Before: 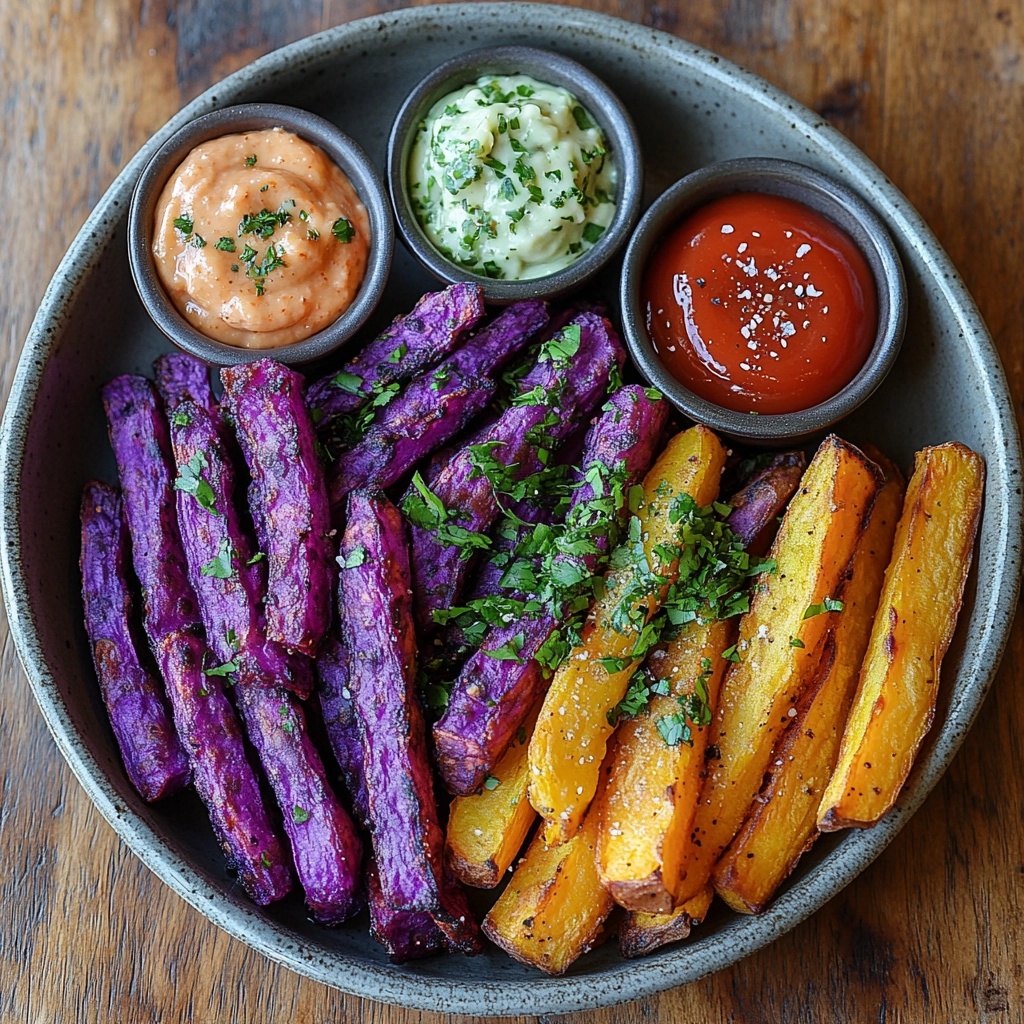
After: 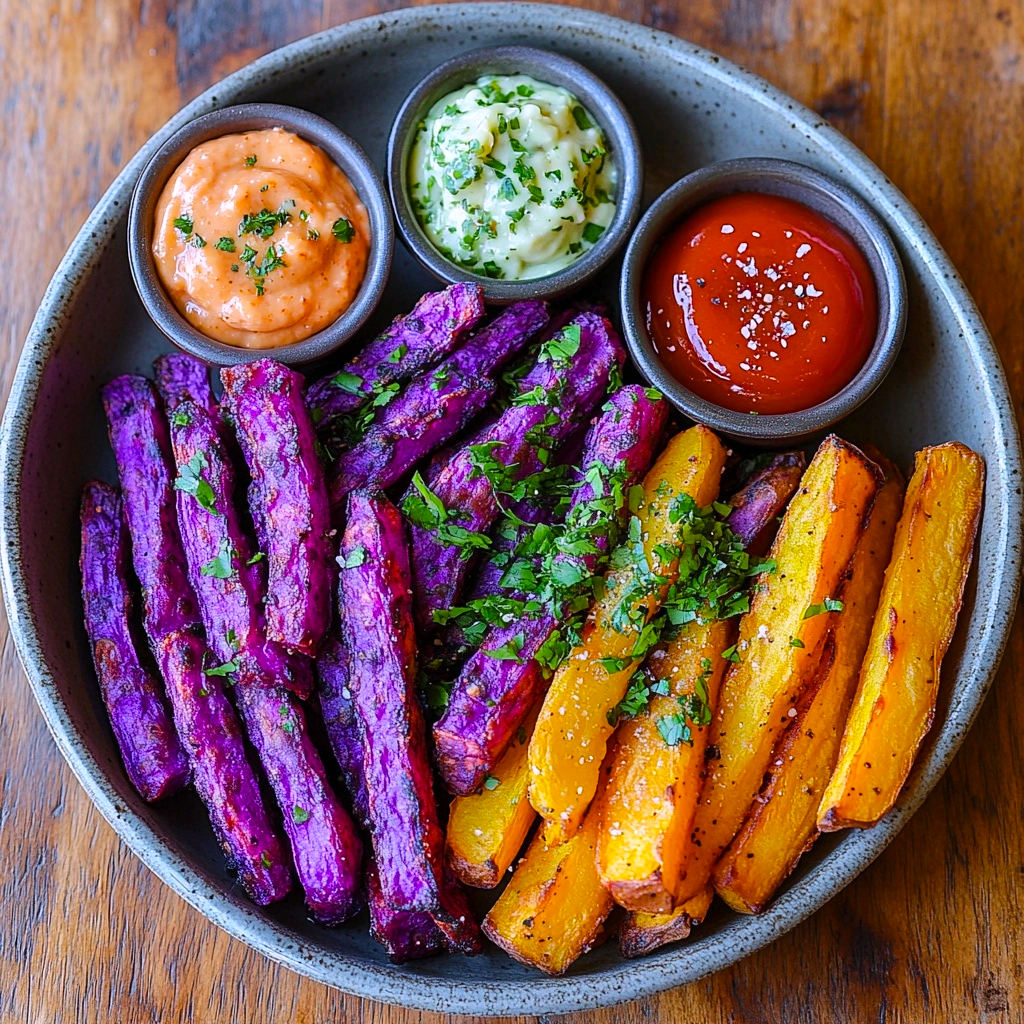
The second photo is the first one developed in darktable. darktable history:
white balance: red 1.05, blue 1.072
color balance rgb: perceptual saturation grading › global saturation 25%, perceptual brilliance grading › mid-tones 10%, perceptual brilliance grading › shadows 15%, global vibrance 20%
